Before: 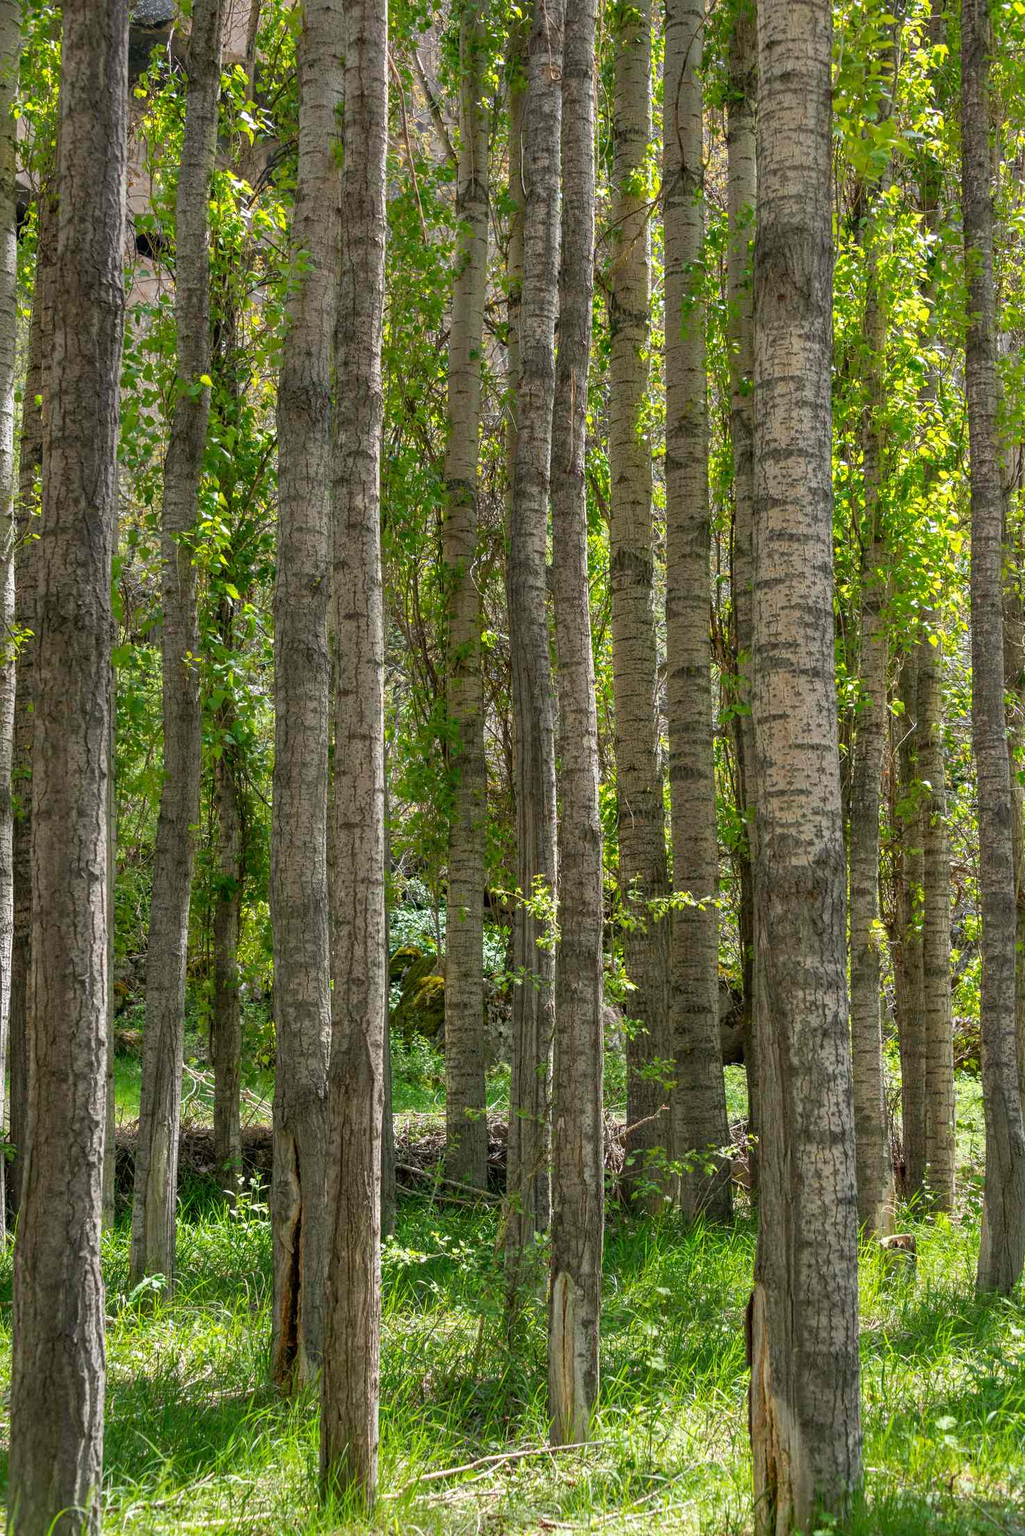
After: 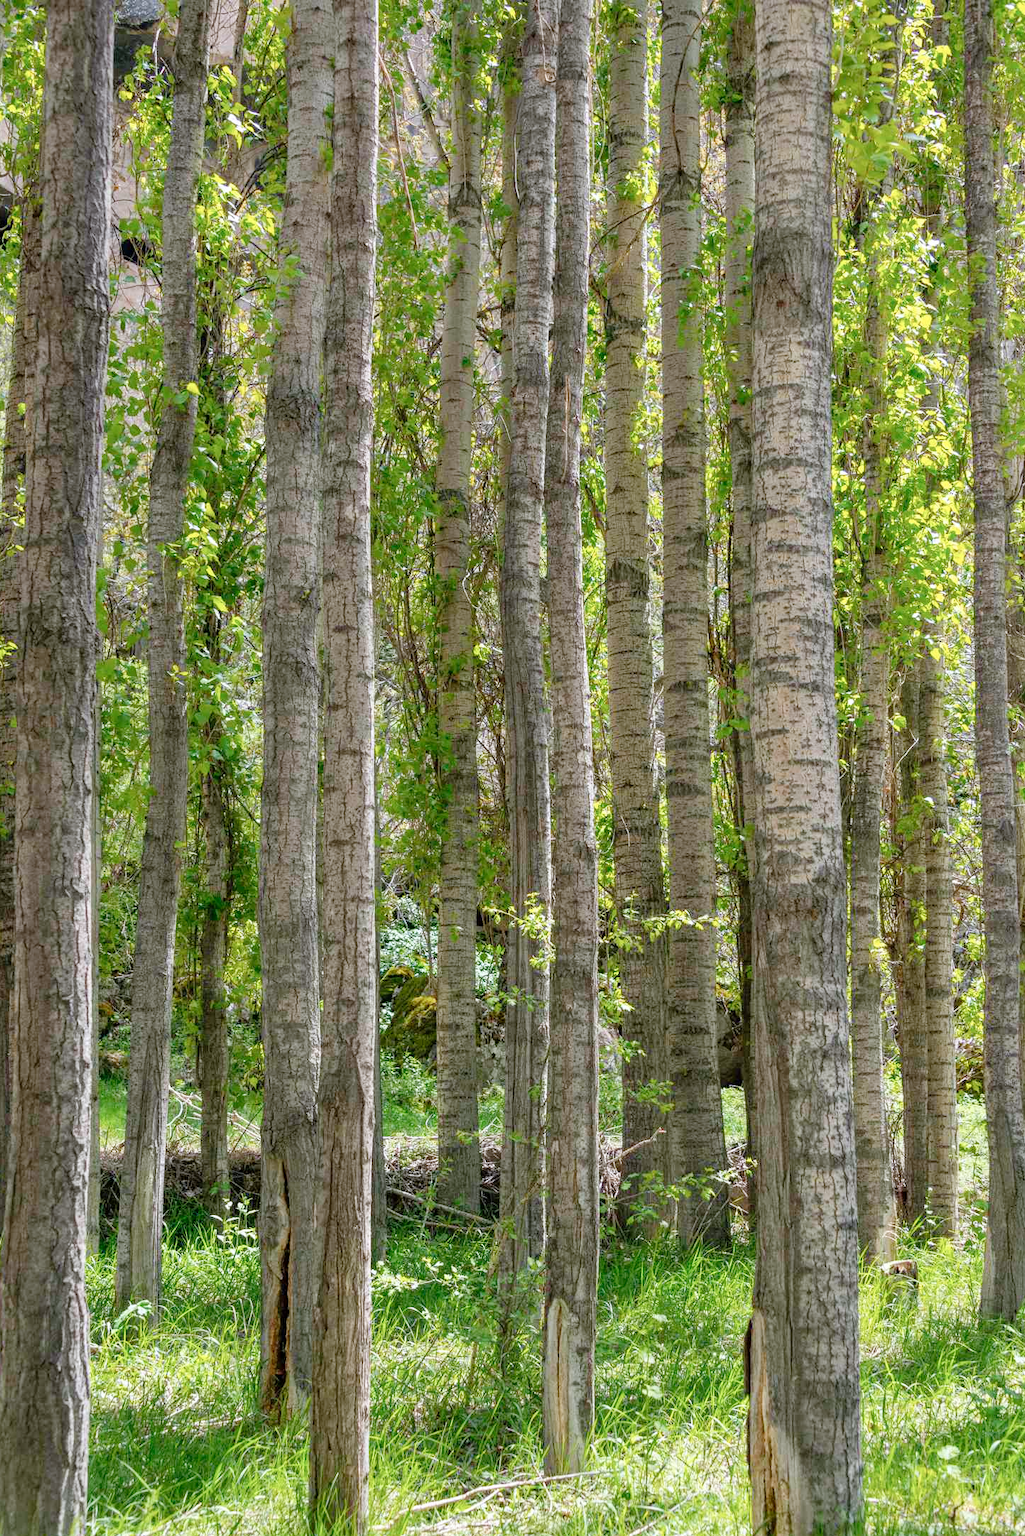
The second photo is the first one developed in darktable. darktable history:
color calibration: illuminant as shot in camera, x 0.358, y 0.373, temperature 4628.91 K
crop: left 1.743%, right 0.268%, bottom 2.011%
tone curve: curves: ch0 [(0, 0) (0.003, 0.004) (0.011, 0.015) (0.025, 0.033) (0.044, 0.059) (0.069, 0.093) (0.1, 0.133) (0.136, 0.182) (0.177, 0.237) (0.224, 0.3) (0.277, 0.369) (0.335, 0.437) (0.399, 0.511) (0.468, 0.584) (0.543, 0.656) (0.623, 0.729) (0.709, 0.8) (0.801, 0.872) (0.898, 0.935) (1, 1)], preserve colors none
